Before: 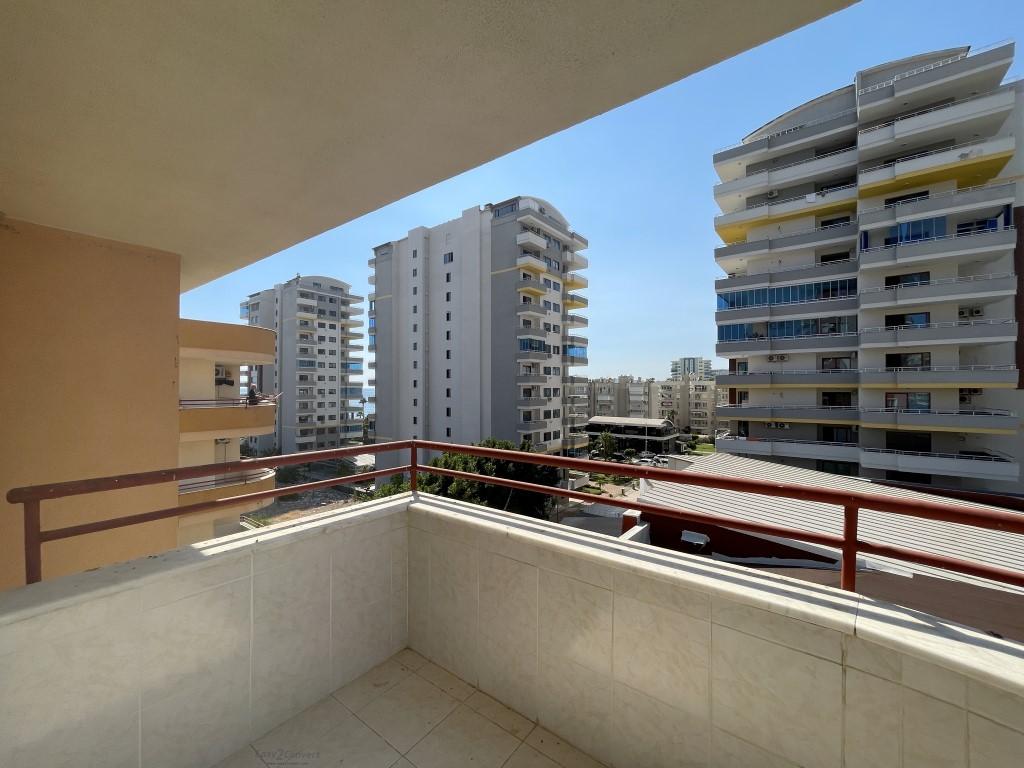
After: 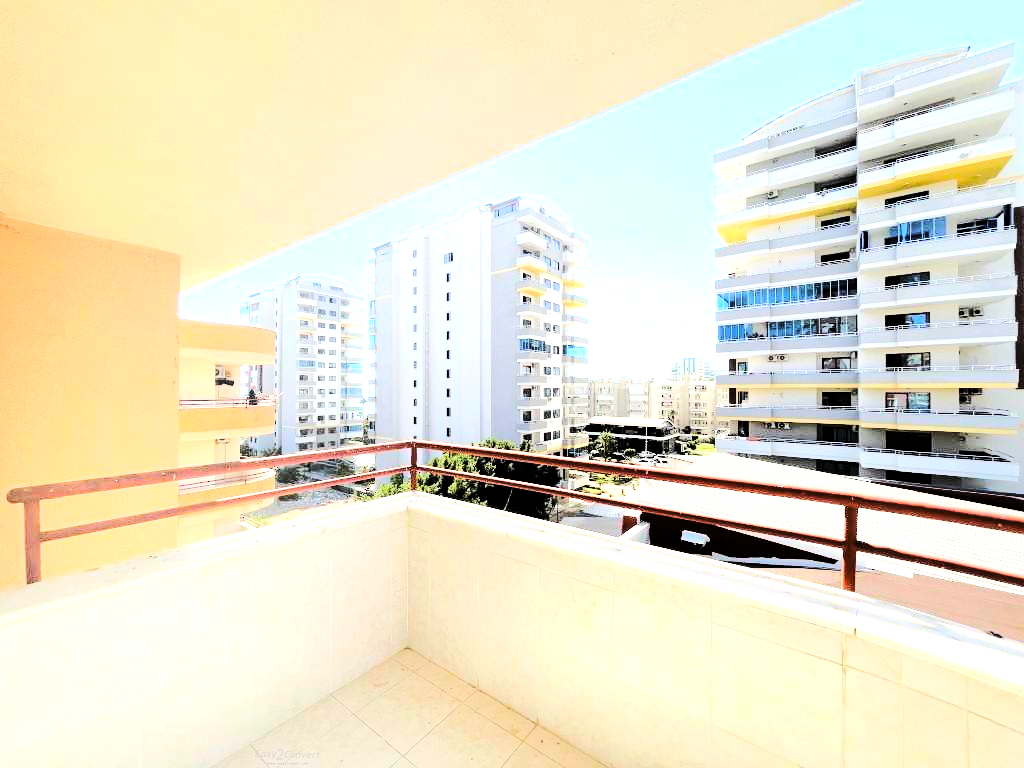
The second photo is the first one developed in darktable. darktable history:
tone curve: curves: ch0 [(0, 0) (0.086, 0.006) (0.148, 0.021) (0.245, 0.105) (0.374, 0.401) (0.444, 0.631) (0.778, 0.915) (1, 1)], color space Lab, linked channels, preserve colors none
exposure: black level correction 0, exposure 2.088 EV, compensate exposure bias true, compensate highlight preservation false
